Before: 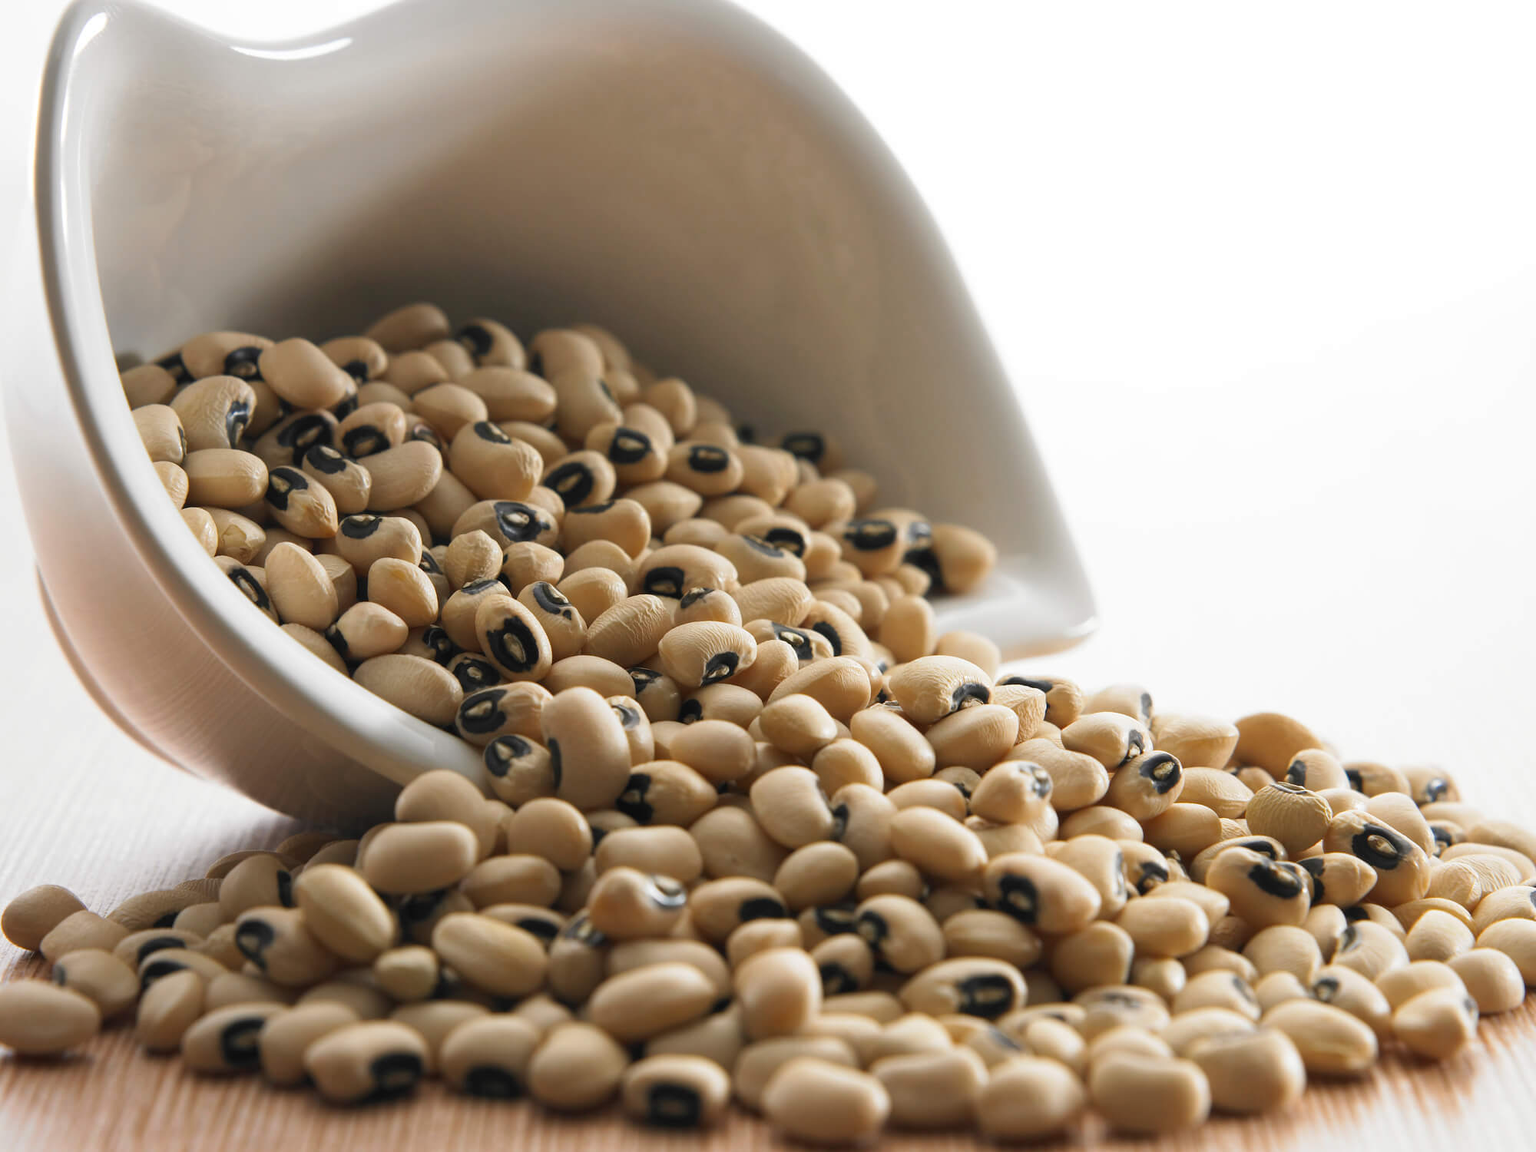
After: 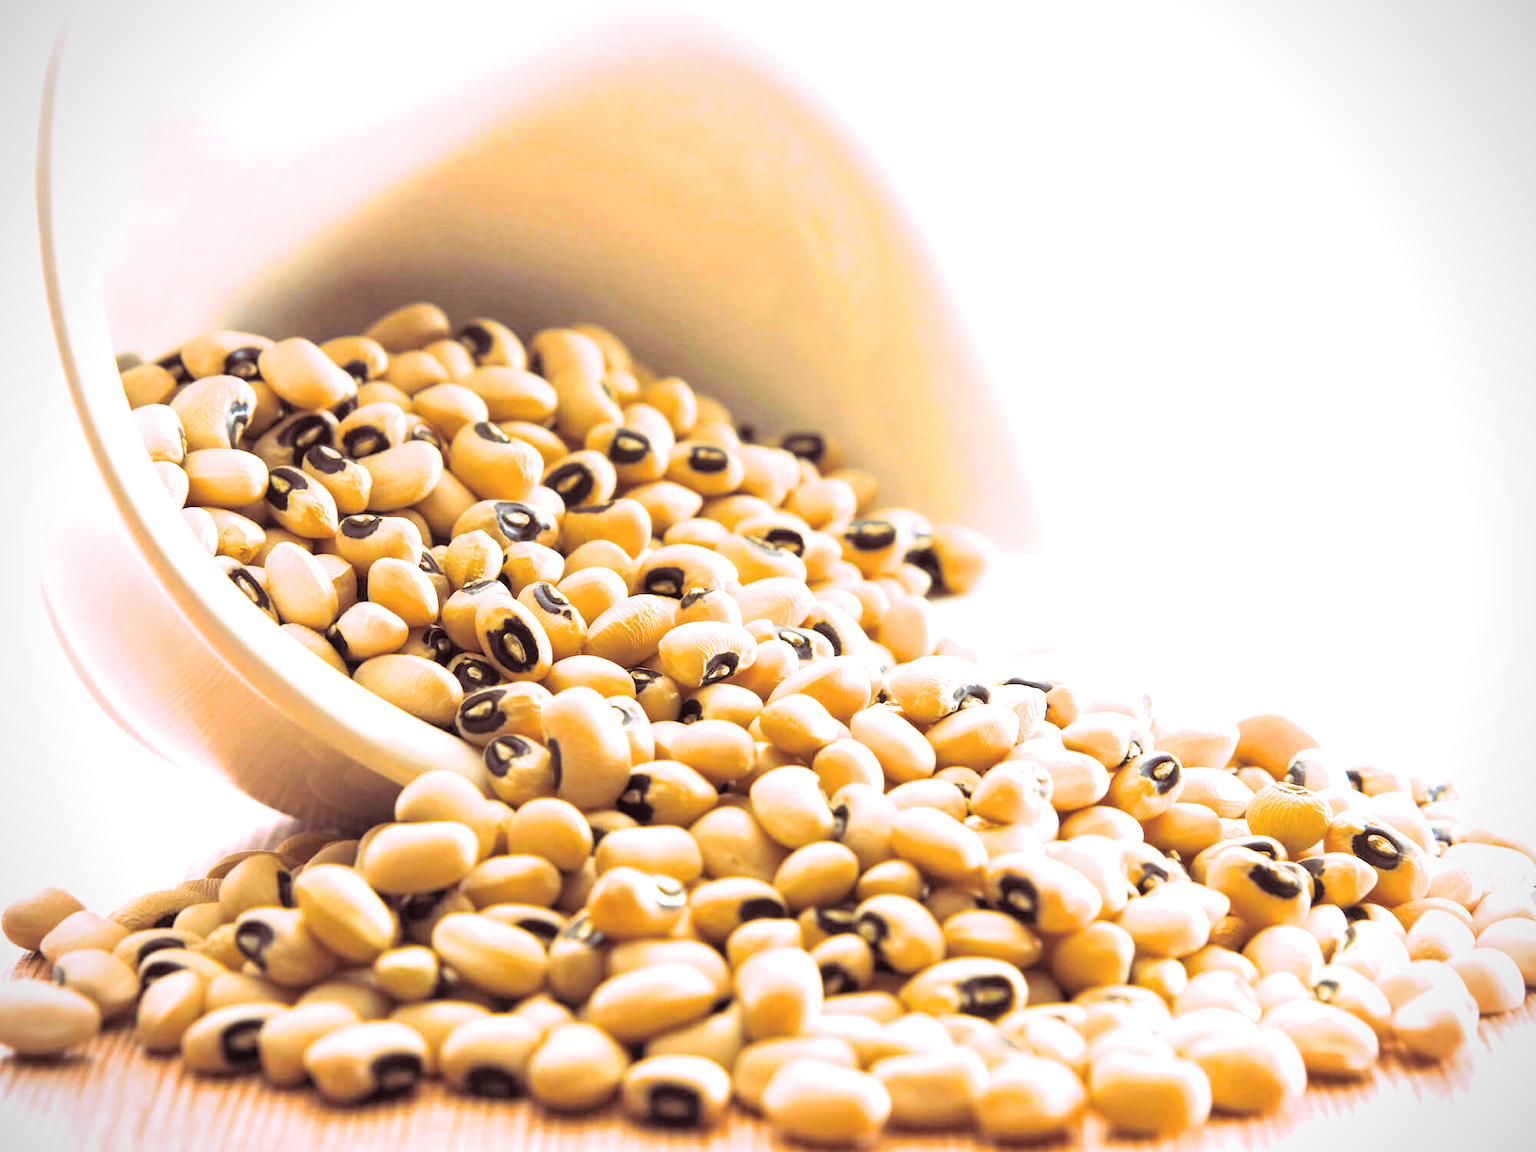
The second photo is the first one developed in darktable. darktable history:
haze removal: strength 0.29, distance 0.25, compatibility mode true, adaptive false
tone equalizer: on, module defaults
color balance rgb: perceptual saturation grading › global saturation 25%, perceptual brilliance grading › global brilliance 35%, perceptual brilliance grading › highlights 50%, perceptual brilliance grading › mid-tones 60%, perceptual brilliance grading › shadows 35%, global vibrance 20%
filmic rgb: black relative exposure -7.65 EV, white relative exposure 4.56 EV, hardness 3.61, color science v6 (2022)
contrast brightness saturation: brightness 0.15
local contrast: highlights 100%, shadows 100%, detail 120%, midtone range 0.2
split-toning: highlights › hue 298.8°, highlights › saturation 0.73, compress 41.76%
vignetting: fall-off start 91.19%
